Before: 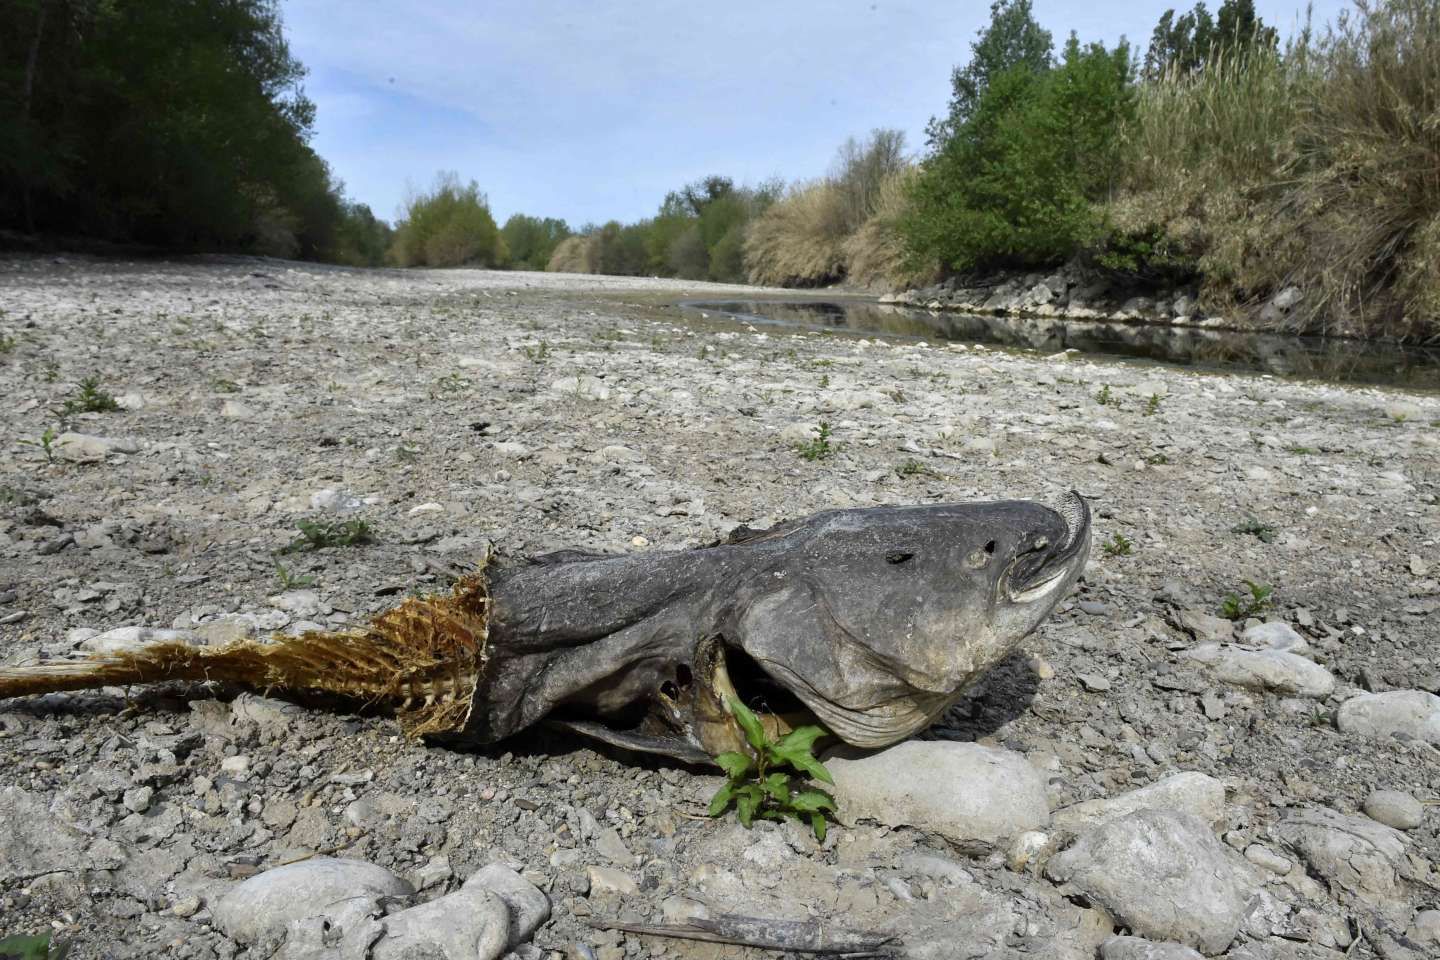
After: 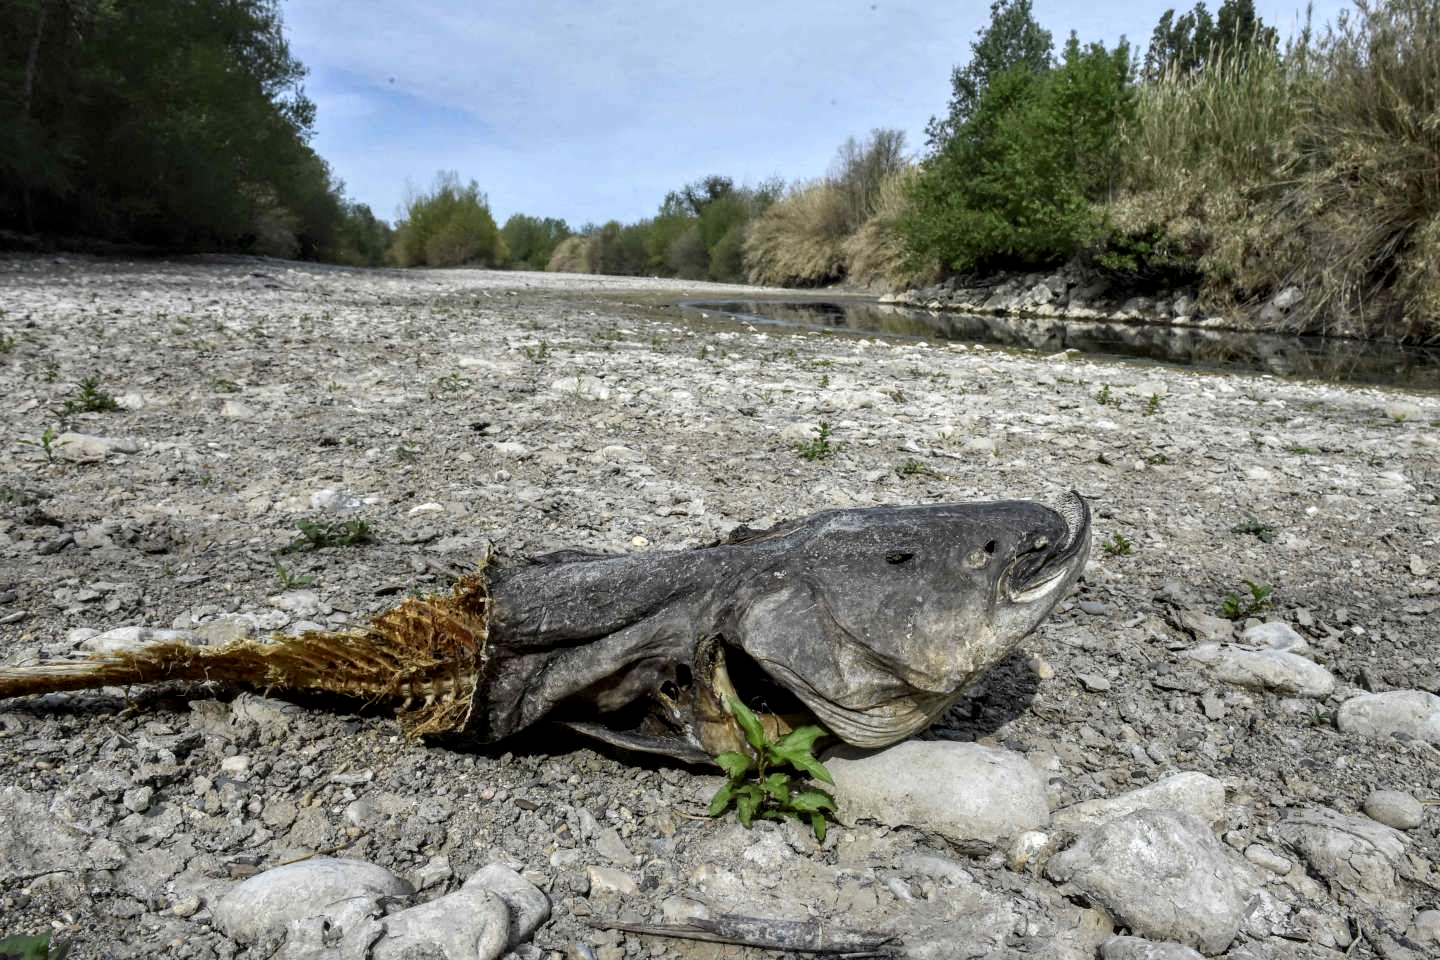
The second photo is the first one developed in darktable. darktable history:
local contrast: highlights 61%, detail 143%, midtone range 0.428
white balance: emerald 1
